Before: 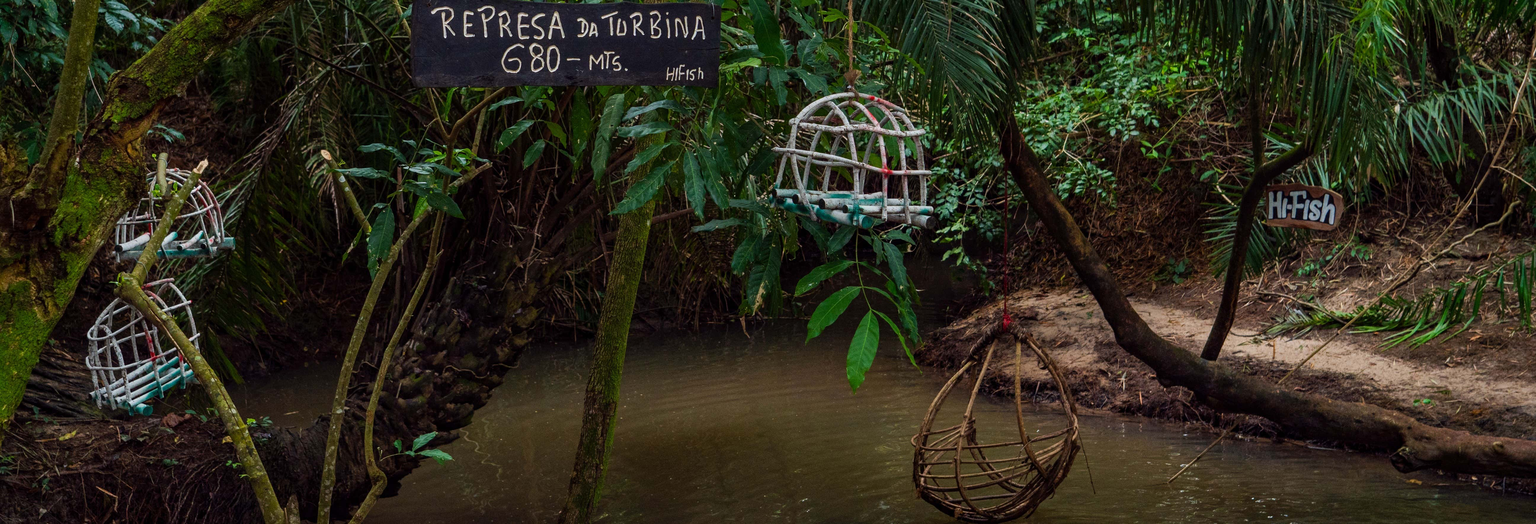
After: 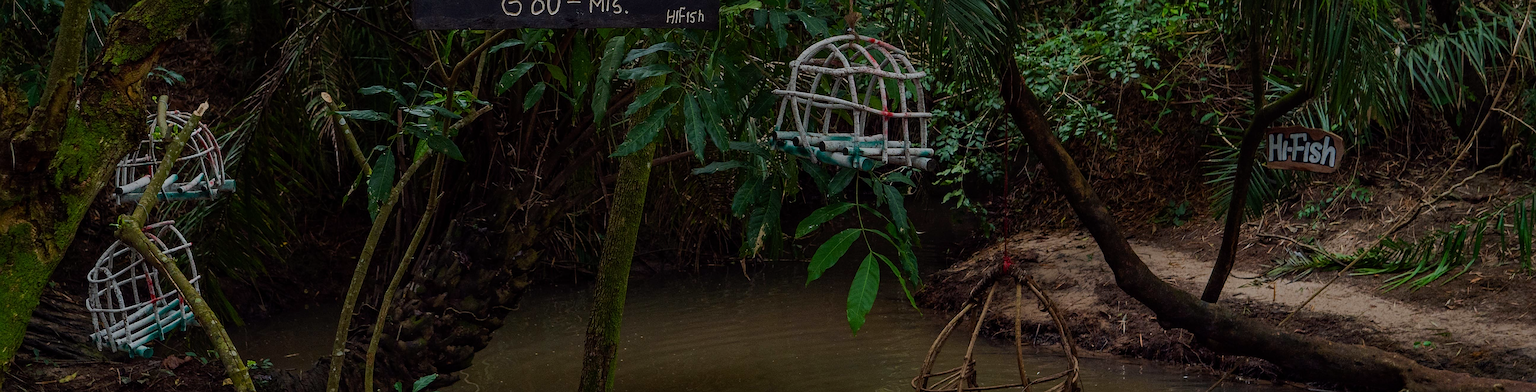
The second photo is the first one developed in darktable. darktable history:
exposure: exposure -0.939 EV, compensate highlight preservation false
crop: top 11.054%, bottom 13.936%
sharpen: on, module defaults
